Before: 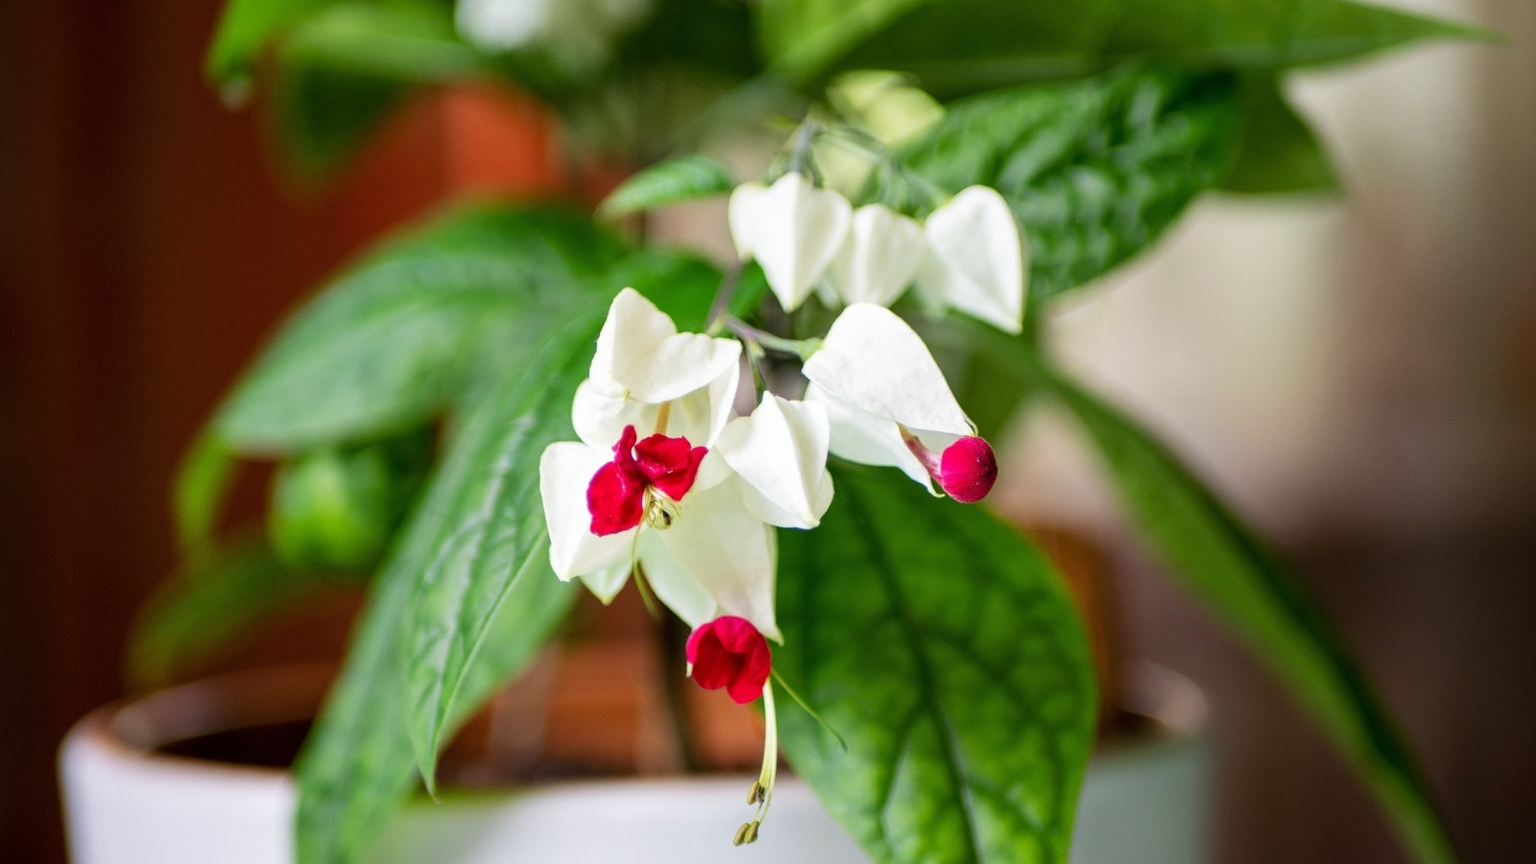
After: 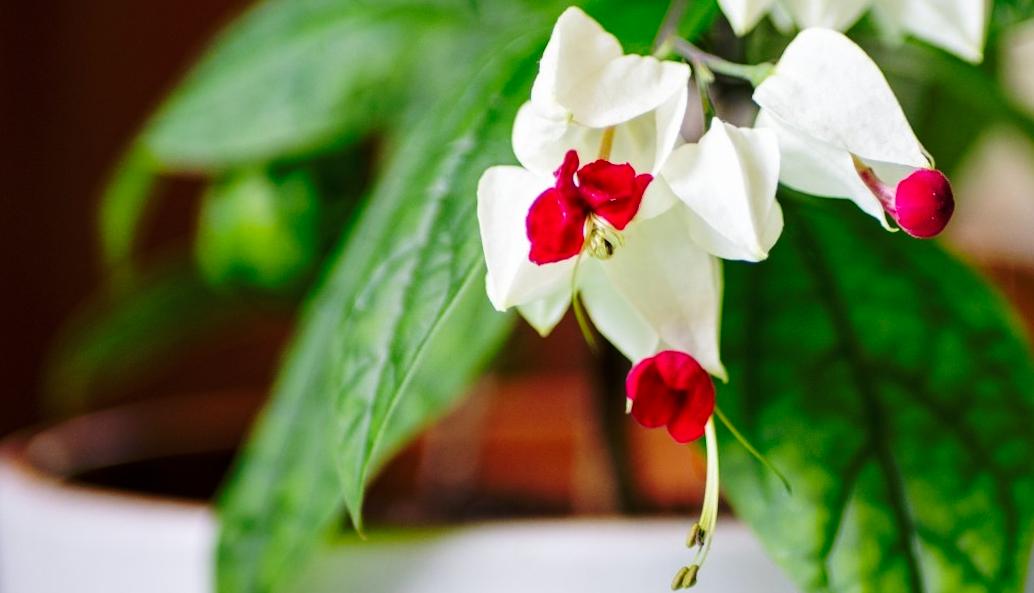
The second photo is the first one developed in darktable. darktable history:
base curve: curves: ch0 [(0, 0) (0.073, 0.04) (0.157, 0.139) (0.492, 0.492) (0.758, 0.758) (1, 1)], preserve colors none
crop and rotate: angle -1.18°, left 3.633%, top 31.668%, right 29.341%
